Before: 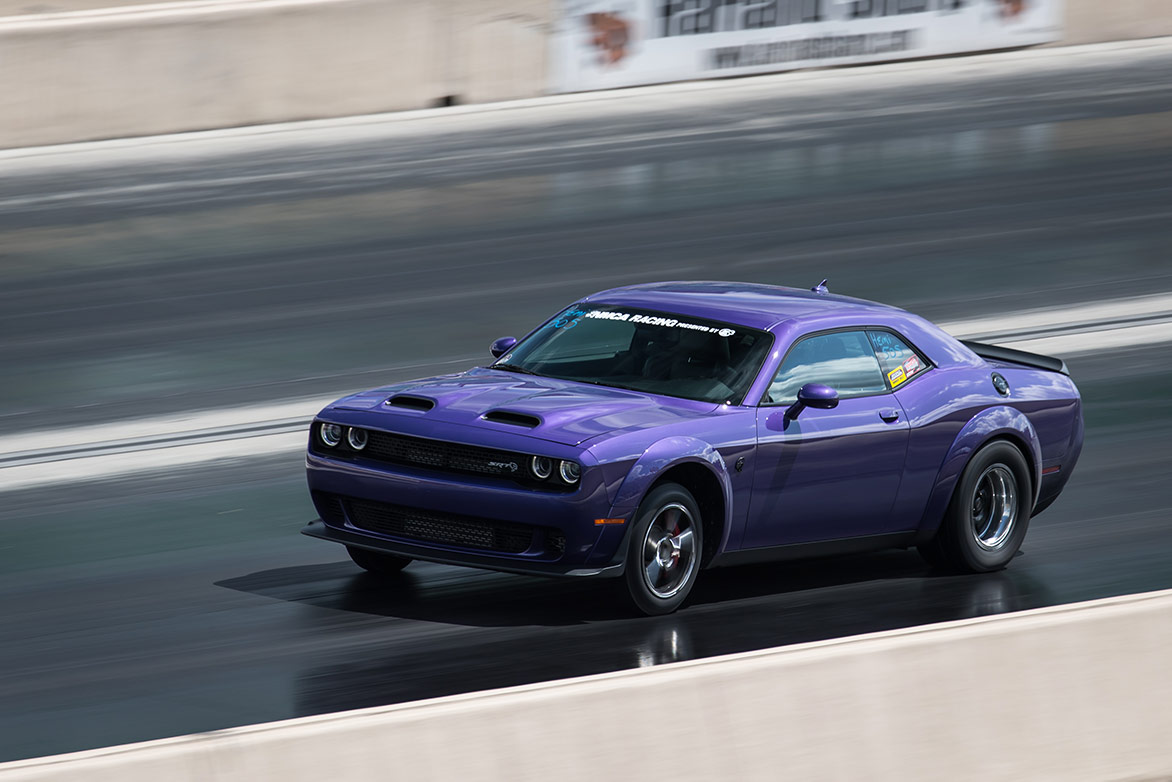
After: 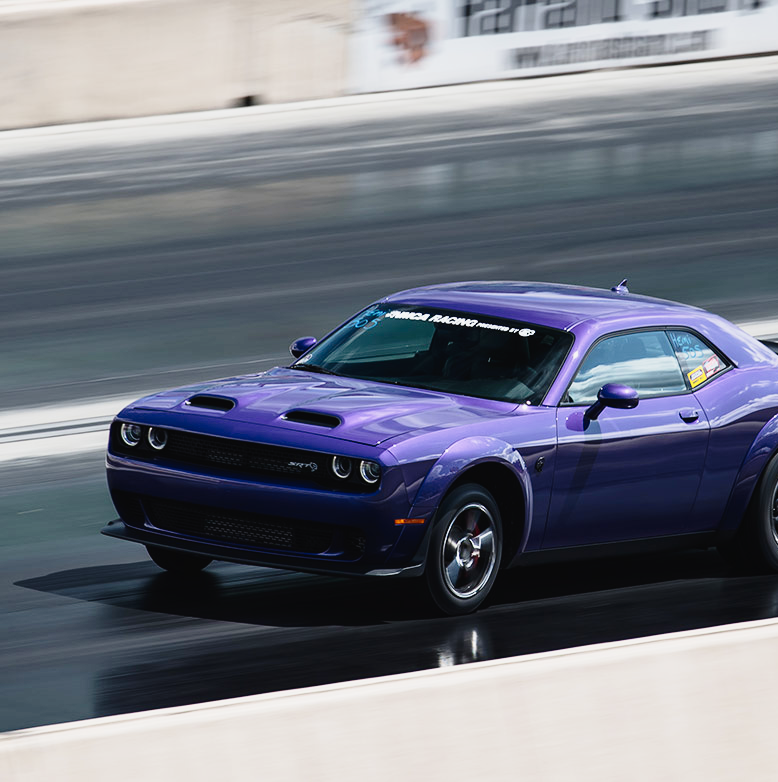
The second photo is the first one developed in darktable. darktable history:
crop: left 17.104%, right 16.449%
tone curve: curves: ch0 [(0, 0.021) (0.049, 0.044) (0.152, 0.14) (0.328, 0.377) (0.473, 0.543) (0.641, 0.705) (0.85, 0.894) (1, 0.969)]; ch1 [(0, 0) (0.302, 0.331) (0.433, 0.432) (0.472, 0.47) (0.502, 0.503) (0.527, 0.521) (0.564, 0.58) (0.614, 0.626) (0.677, 0.701) (0.859, 0.885) (1, 1)]; ch2 [(0, 0) (0.33, 0.301) (0.447, 0.44) (0.487, 0.496) (0.502, 0.516) (0.535, 0.563) (0.565, 0.593) (0.608, 0.638) (1, 1)], preserve colors none
contrast brightness saturation: contrast 0.143
exposure: compensate exposure bias true, compensate highlight preservation false
